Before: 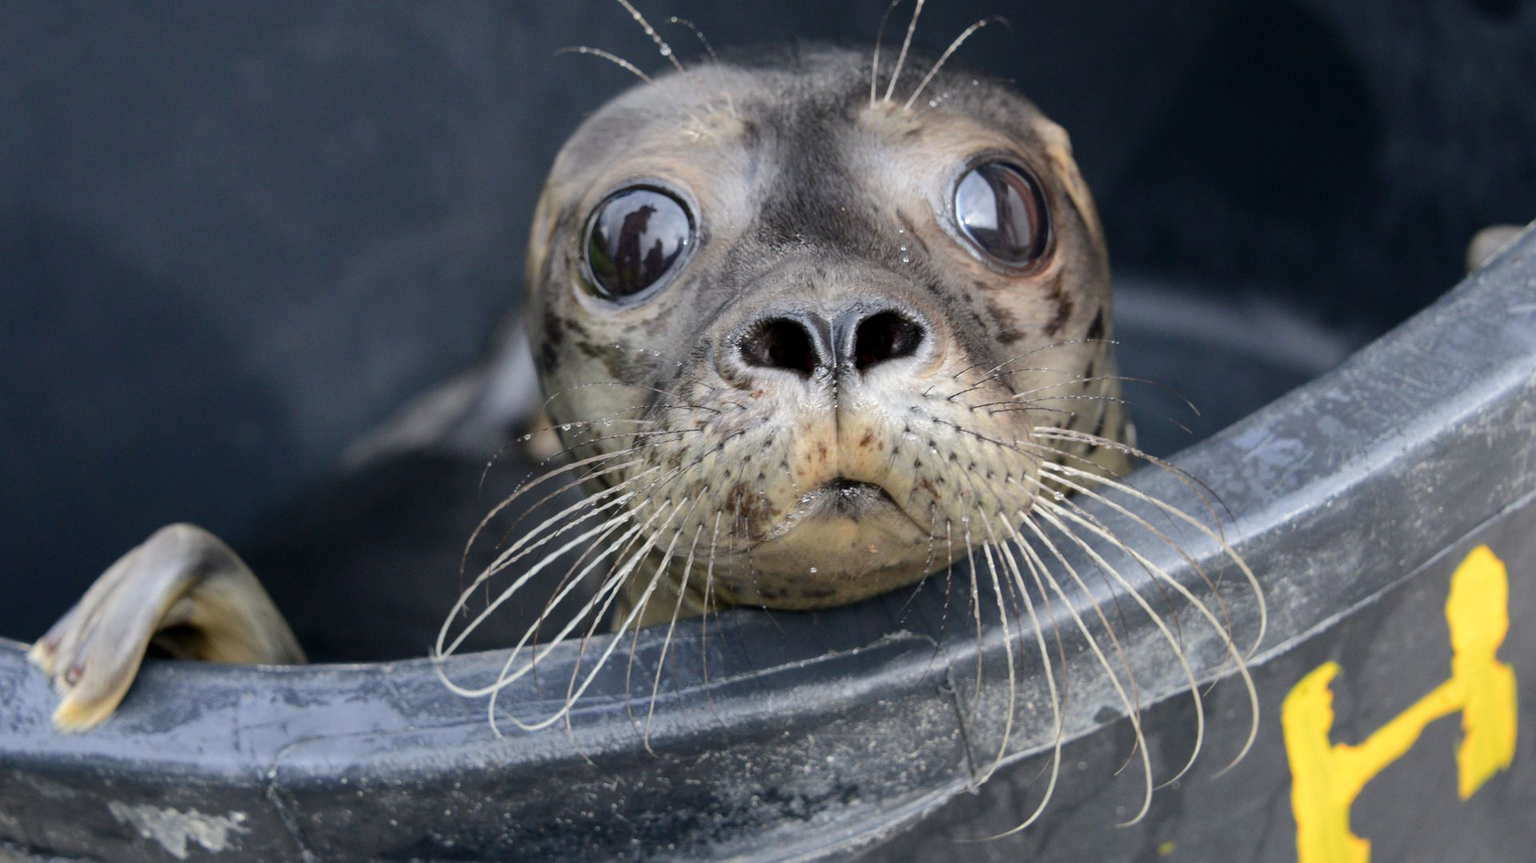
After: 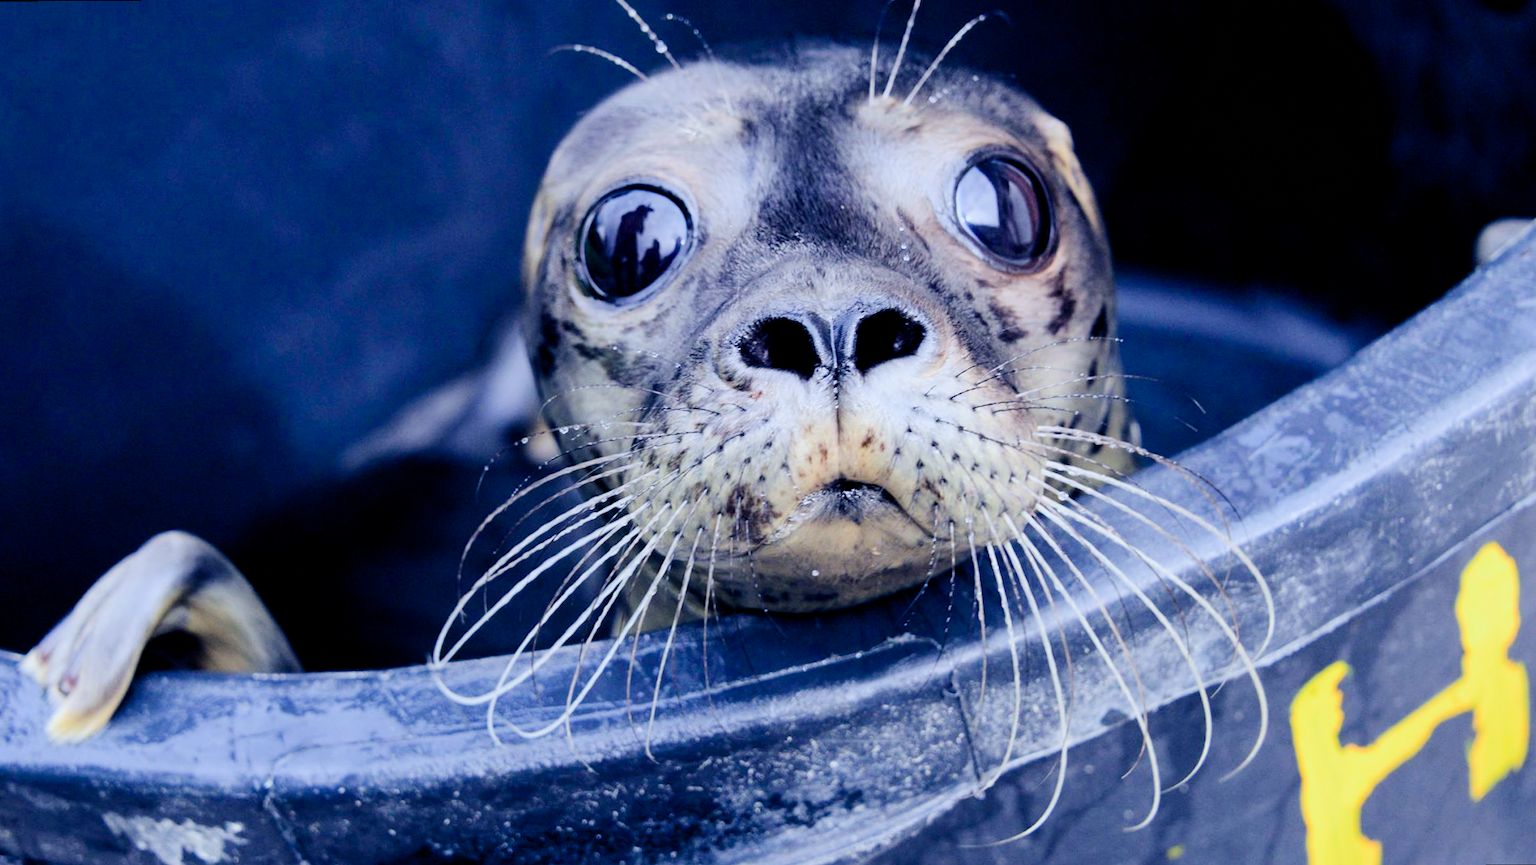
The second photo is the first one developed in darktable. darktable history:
color balance rgb: shadows lift › luminance -41.13%, shadows lift › chroma 14.13%, shadows lift › hue 260°, power › luminance -3.76%, power › chroma 0.56%, power › hue 40.37°, highlights gain › luminance 16.81%, highlights gain › chroma 2.94%, highlights gain › hue 260°, global offset › luminance -0.29%, global offset › chroma 0.31%, global offset › hue 260°, perceptual saturation grading › global saturation 20%, perceptual saturation grading › highlights -13.92%, perceptual saturation grading › shadows 50%
white balance: red 0.954, blue 1.079
exposure: black level correction 0.001, exposure 0.5 EV, compensate exposure bias true, compensate highlight preservation false
filmic rgb: black relative exposure -5 EV, hardness 2.88, contrast 1.3
rotate and perspective: rotation -0.45°, automatic cropping original format, crop left 0.008, crop right 0.992, crop top 0.012, crop bottom 0.988
